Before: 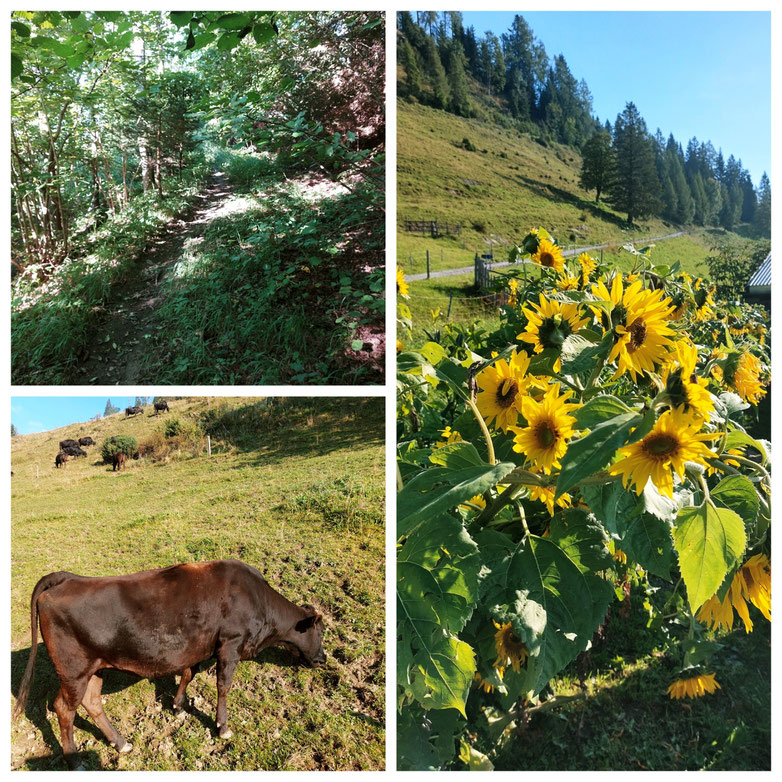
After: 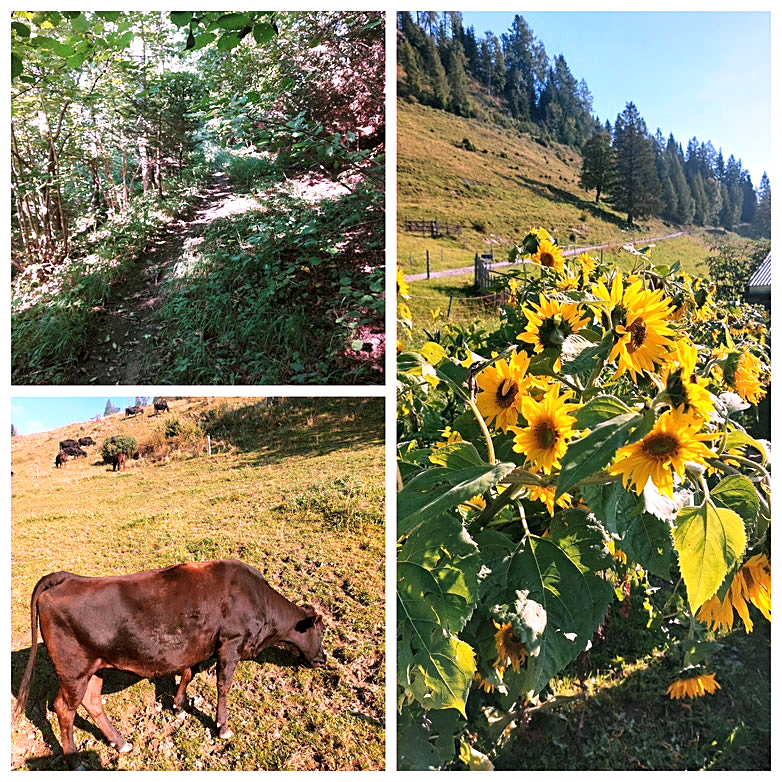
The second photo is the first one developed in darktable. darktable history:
sharpen: on, module defaults
white balance: red 1.188, blue 1.11
exposure: exposure 0.2 EV, compensate highlight preservation false
